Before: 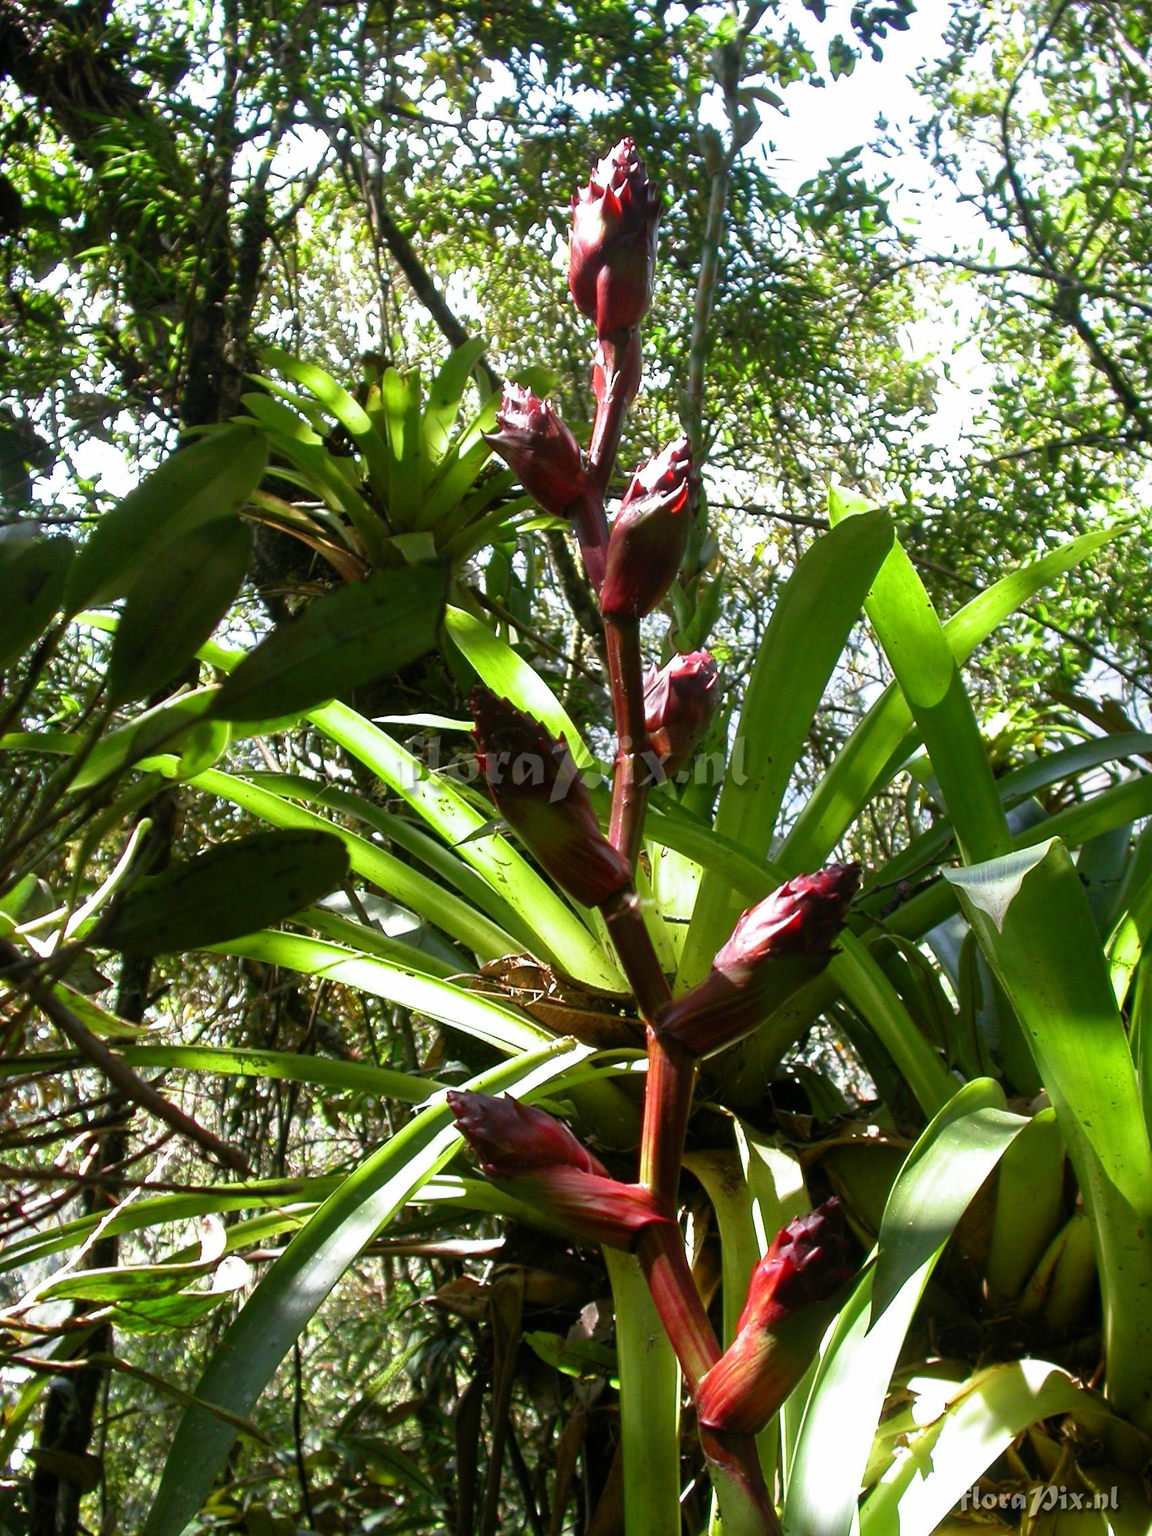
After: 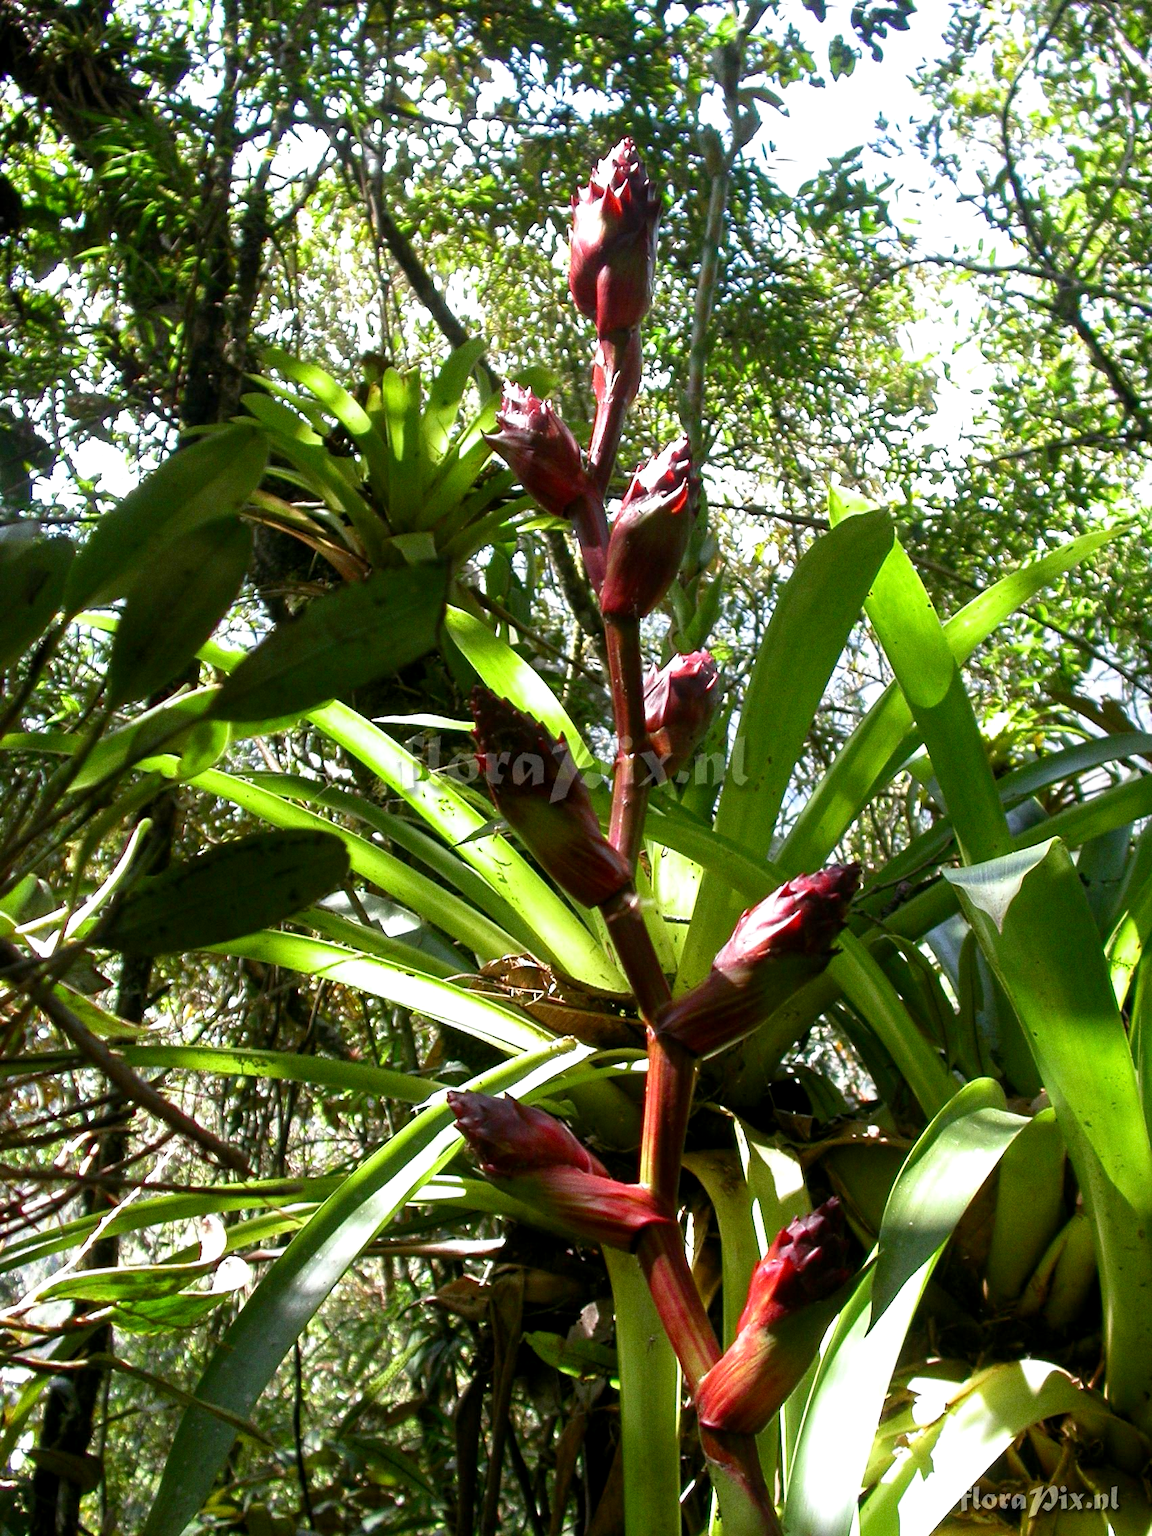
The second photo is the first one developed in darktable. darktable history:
exposure: black level correction 0.002, exposure 0.15 EV, compensate highlight preservation false
grain: on, module defaults
